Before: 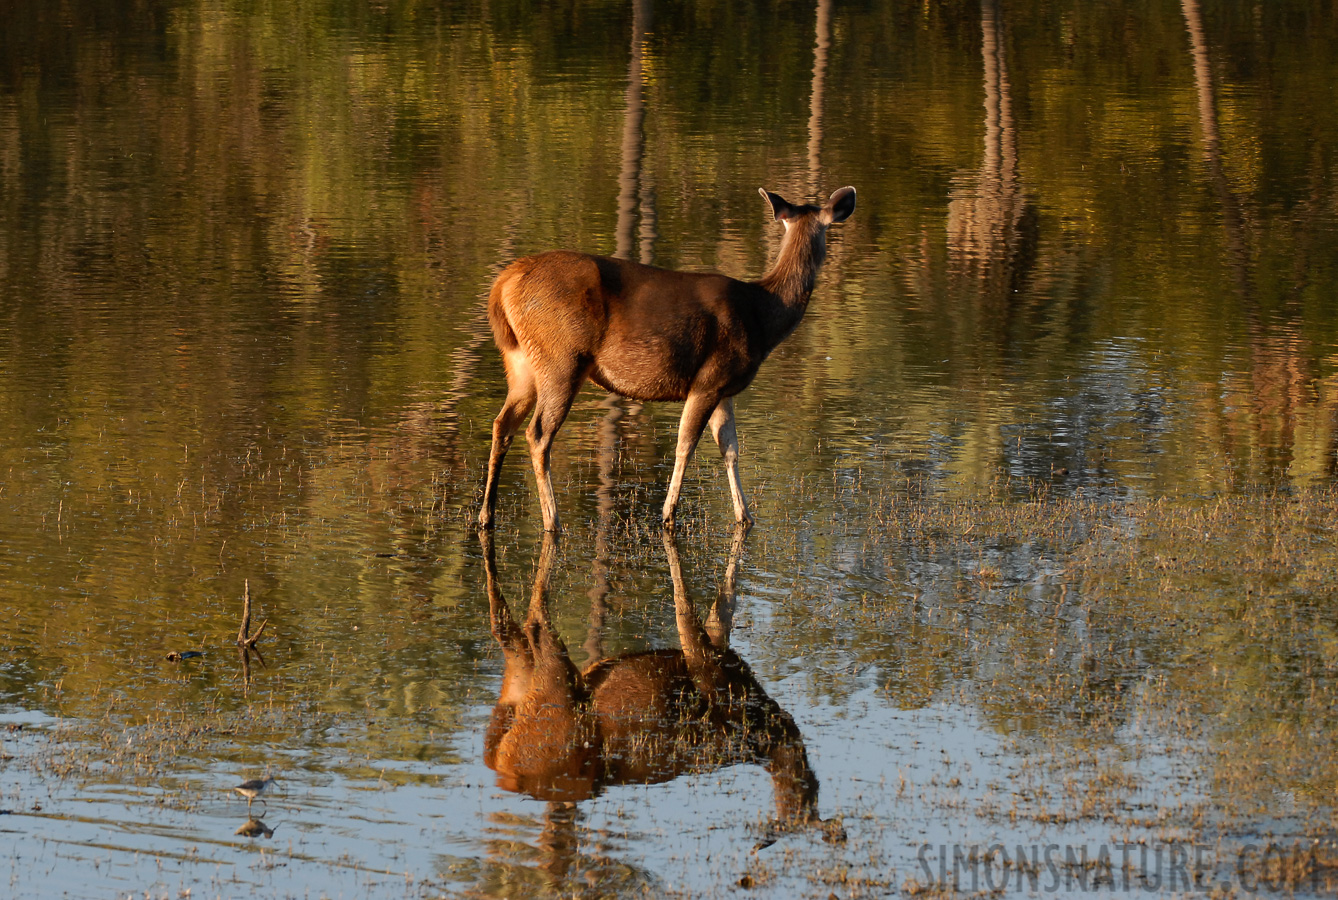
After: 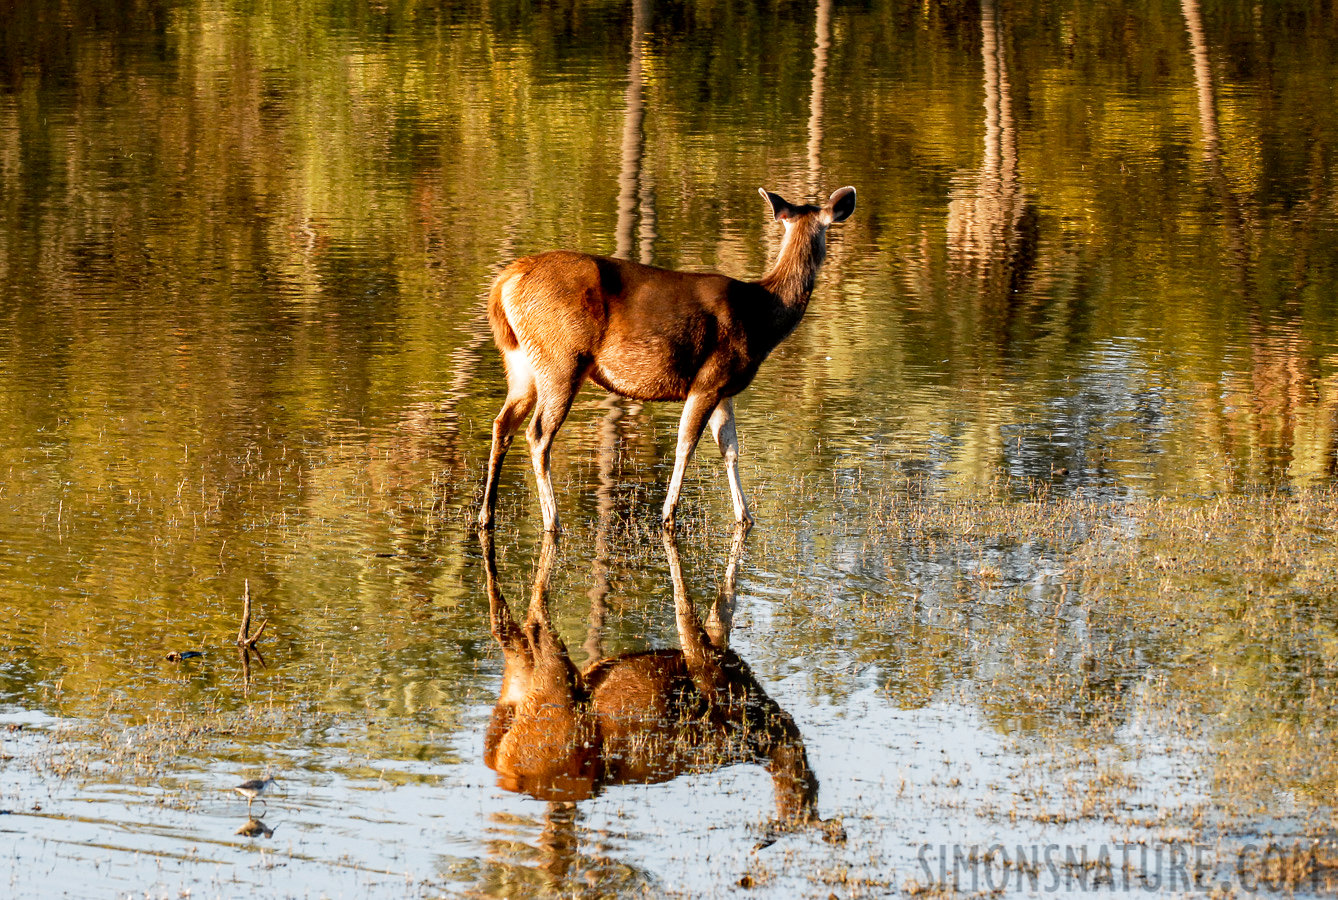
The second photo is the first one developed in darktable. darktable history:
local contrast: on, module defaults
exposure: exposure 0.15 EV, compensate highlight preservation false
filmic rgb: middle gray luminance 9.23%, black relative exposure -10.55 EV, white relative exposure 3.45 EV, threshold 6 EV, target black luminance 0%, hardness 5.98, latitude 59.69%, contrast 1.087, highlights saturation mix 5%, shadows ↔ highlights balance 29.23%, add noise in highlights 0, preserve chrominance no, color science v3 (2019), use custom middle-gray values true, iterations of high-quality reconstruction 0, contrast in highlights soft, enable highlight reconstruction true
